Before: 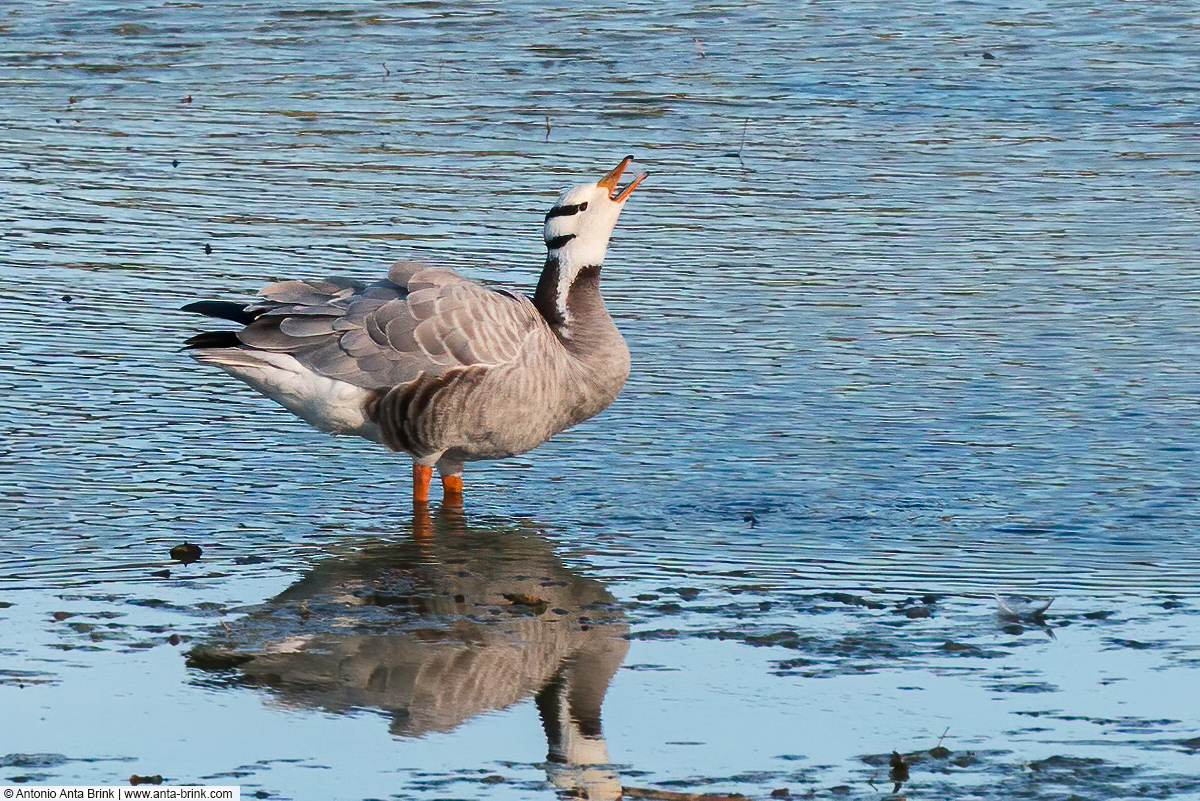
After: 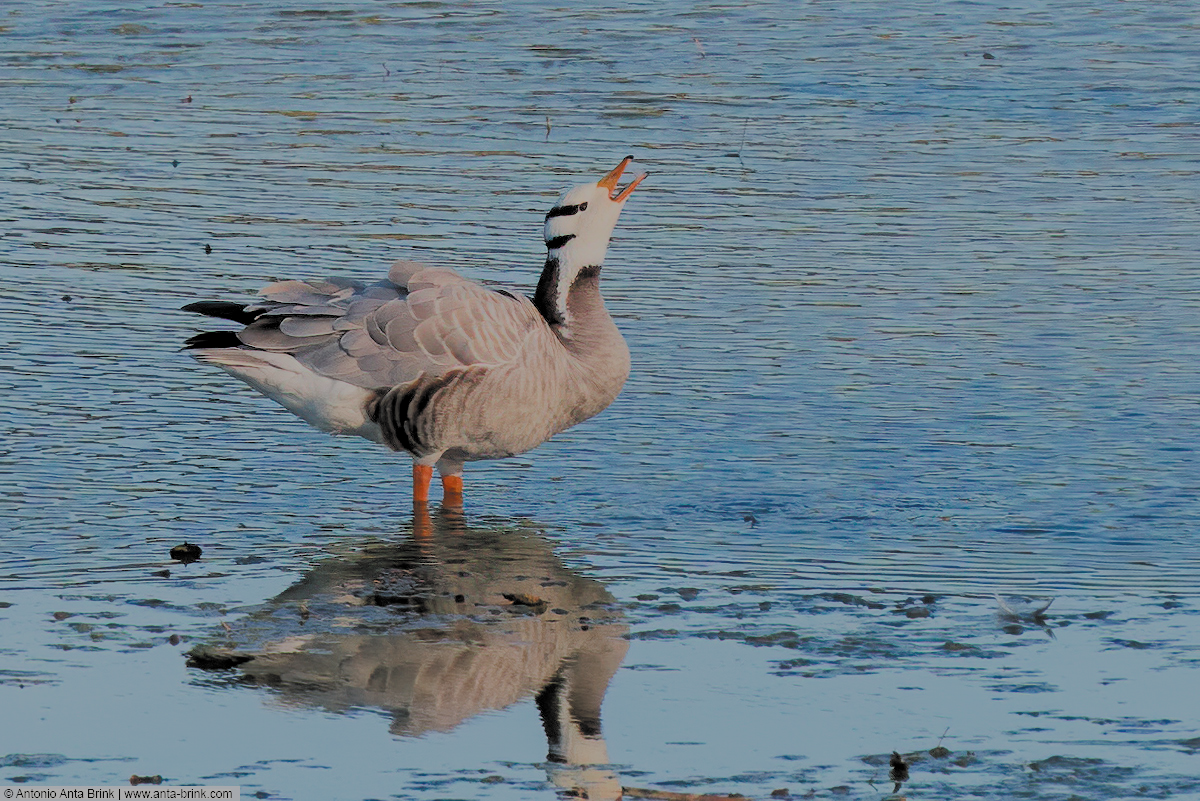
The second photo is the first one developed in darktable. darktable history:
filmic rgb: black relative exposure -4.45 EV, white relative exposure 6.61 EV, hardness 1.86, contrast 0.511, color science v5 (2021), contrast in shadows safe, contrast in highlights safe
